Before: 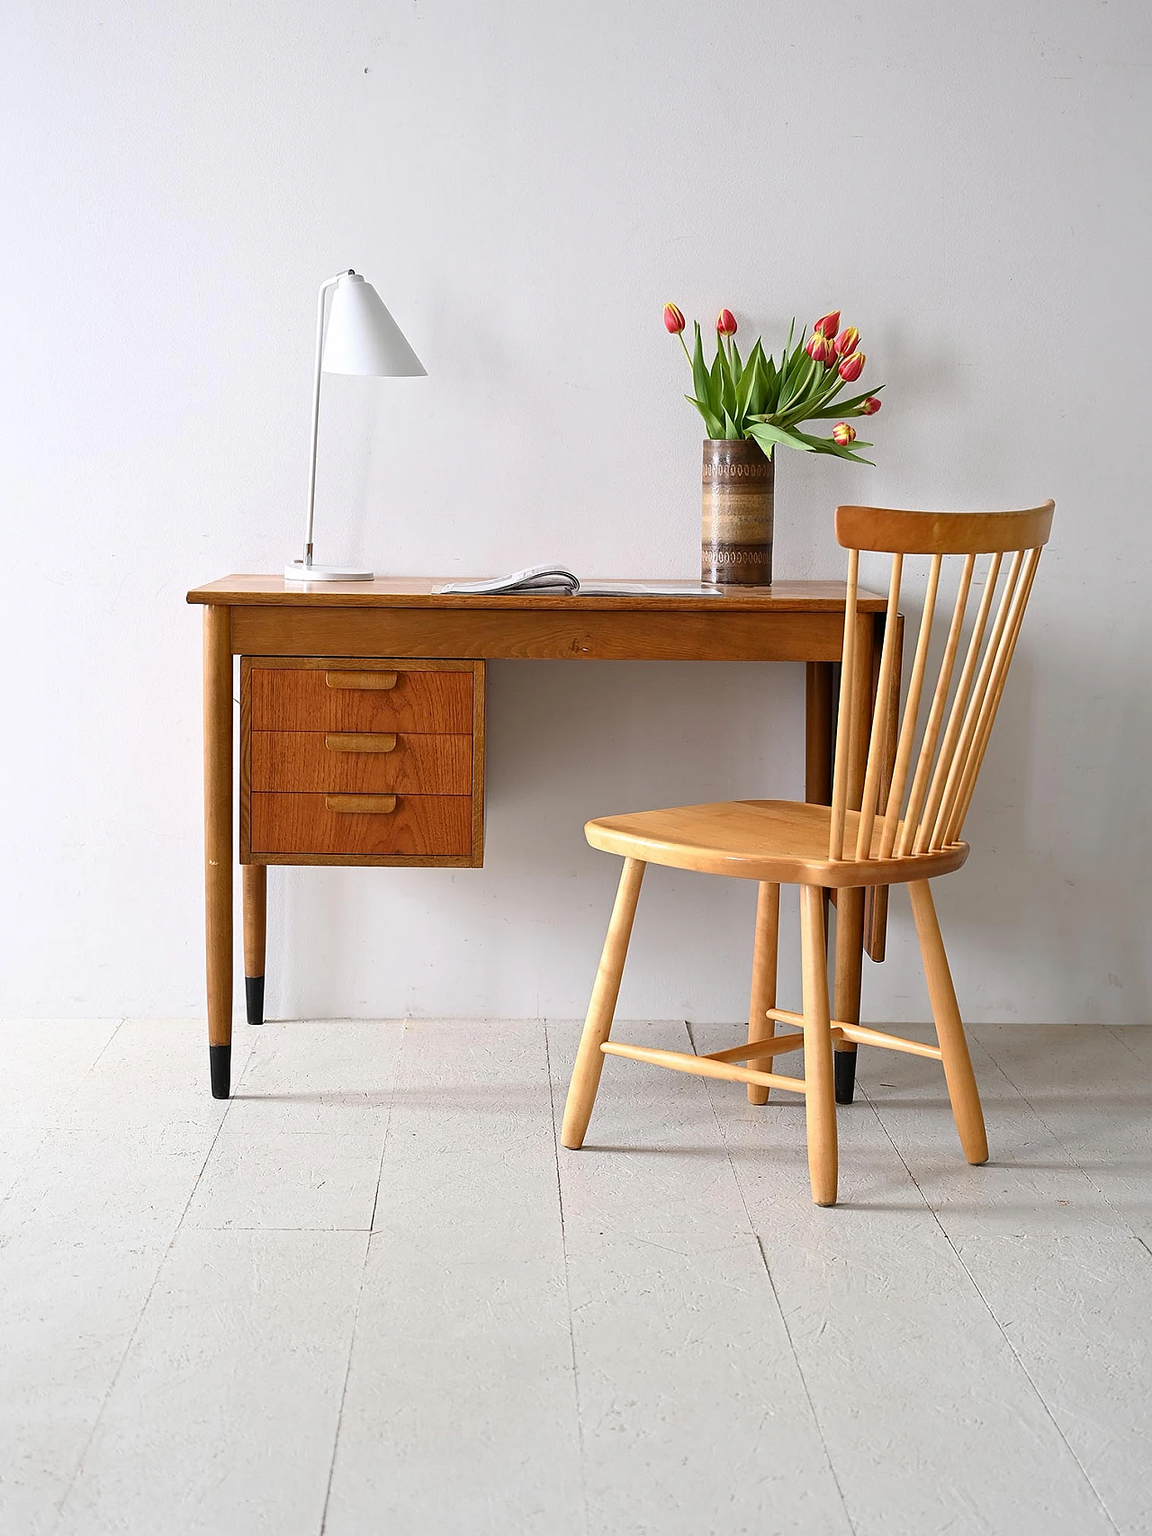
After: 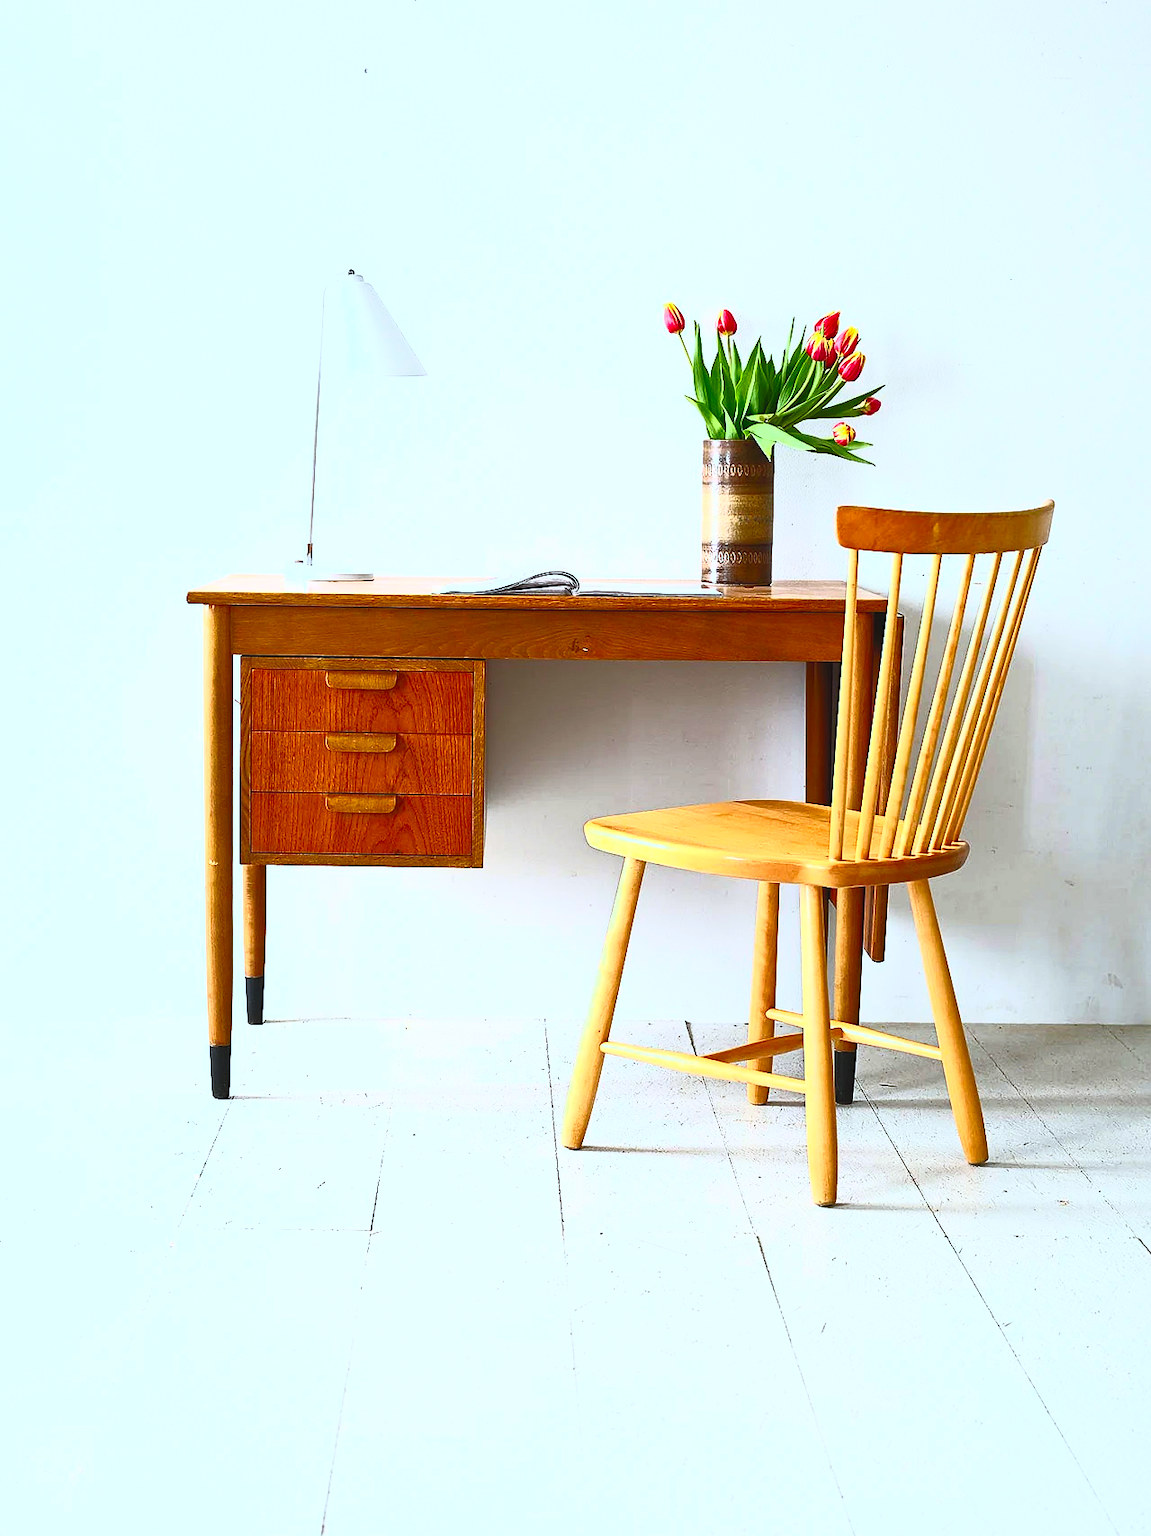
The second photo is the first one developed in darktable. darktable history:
contrast brightness saturation: contrast 1, brightness 1, saturation 1
white balance: red 0.925, blue 1.046
exposure: exposure -0.492 EV, compensate highlight preservation false
